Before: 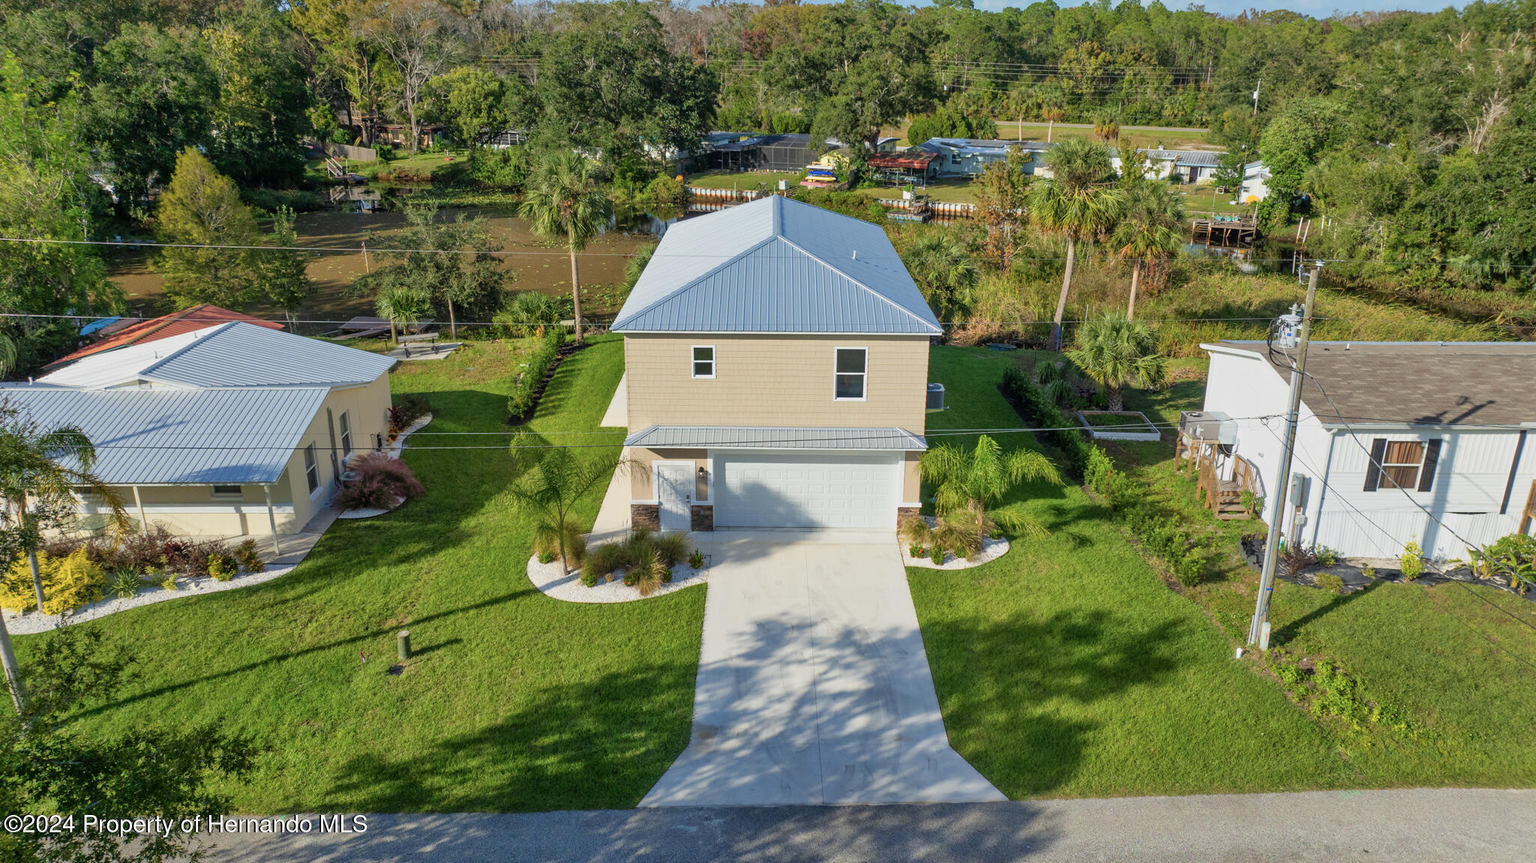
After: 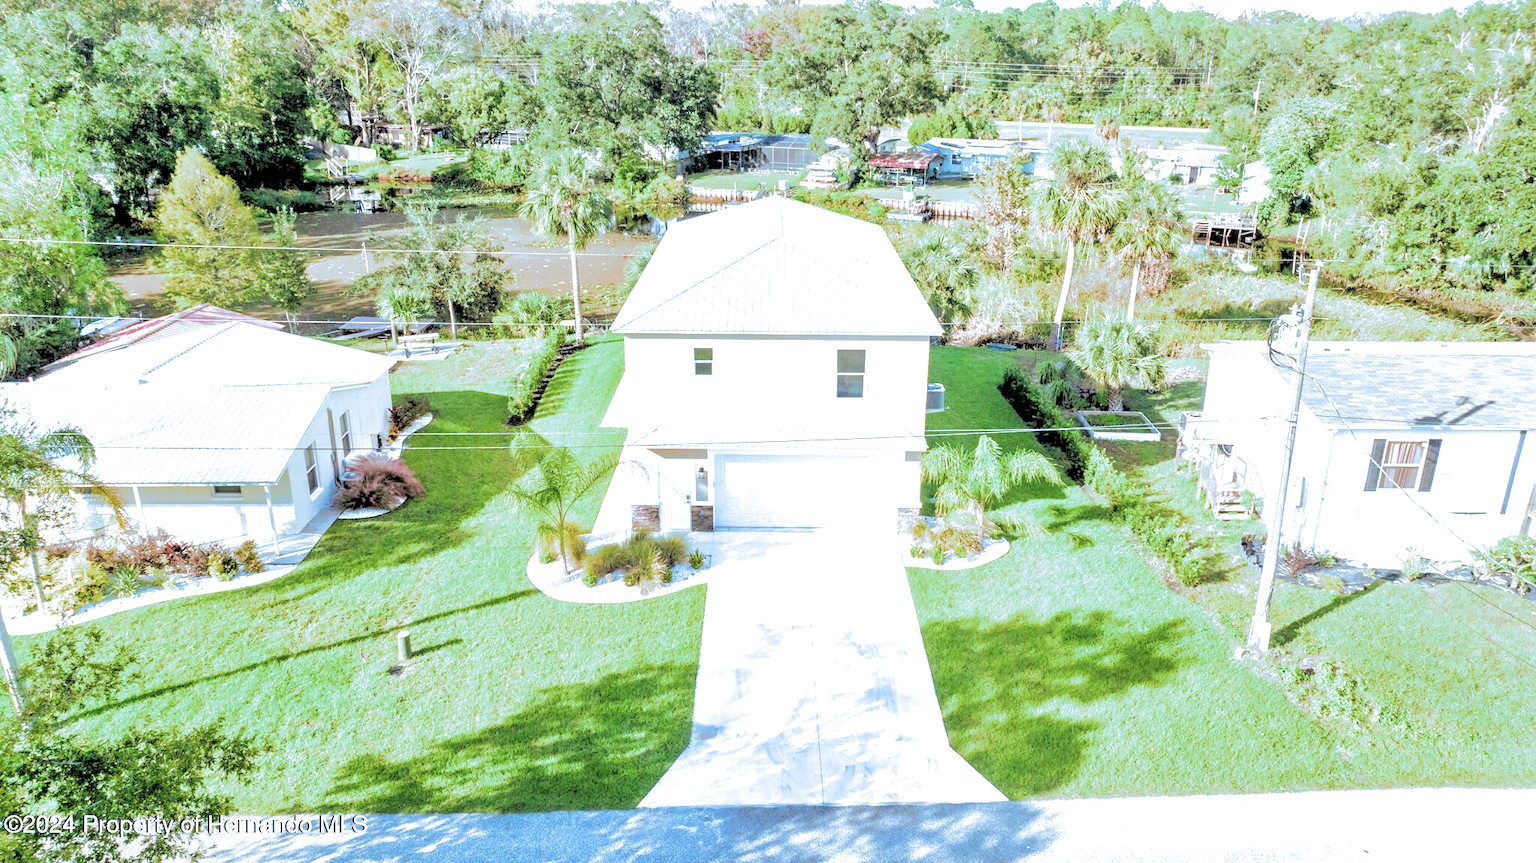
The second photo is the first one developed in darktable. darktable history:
rgb levels: levels [[0.027, 0.429, 0.996], [0, 0.5, 1], [0, 0.5, 1]]
split-toning: shadows › hue 351.18°, shadows › saturation 0.86, highlights › hue 218.82°, highlights › saturation 0.73, balance -19.167
exposure: exposure 2.003 EV, compensate highlight preservation false
